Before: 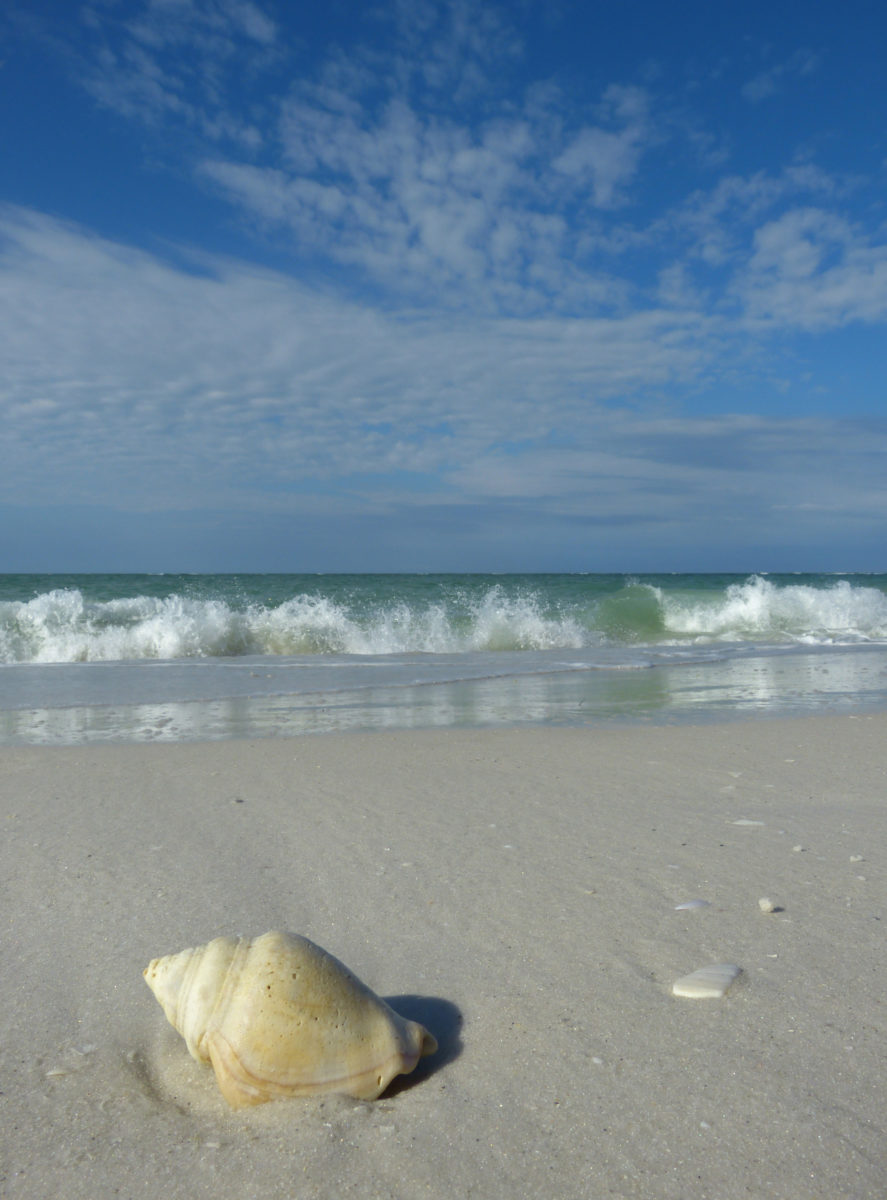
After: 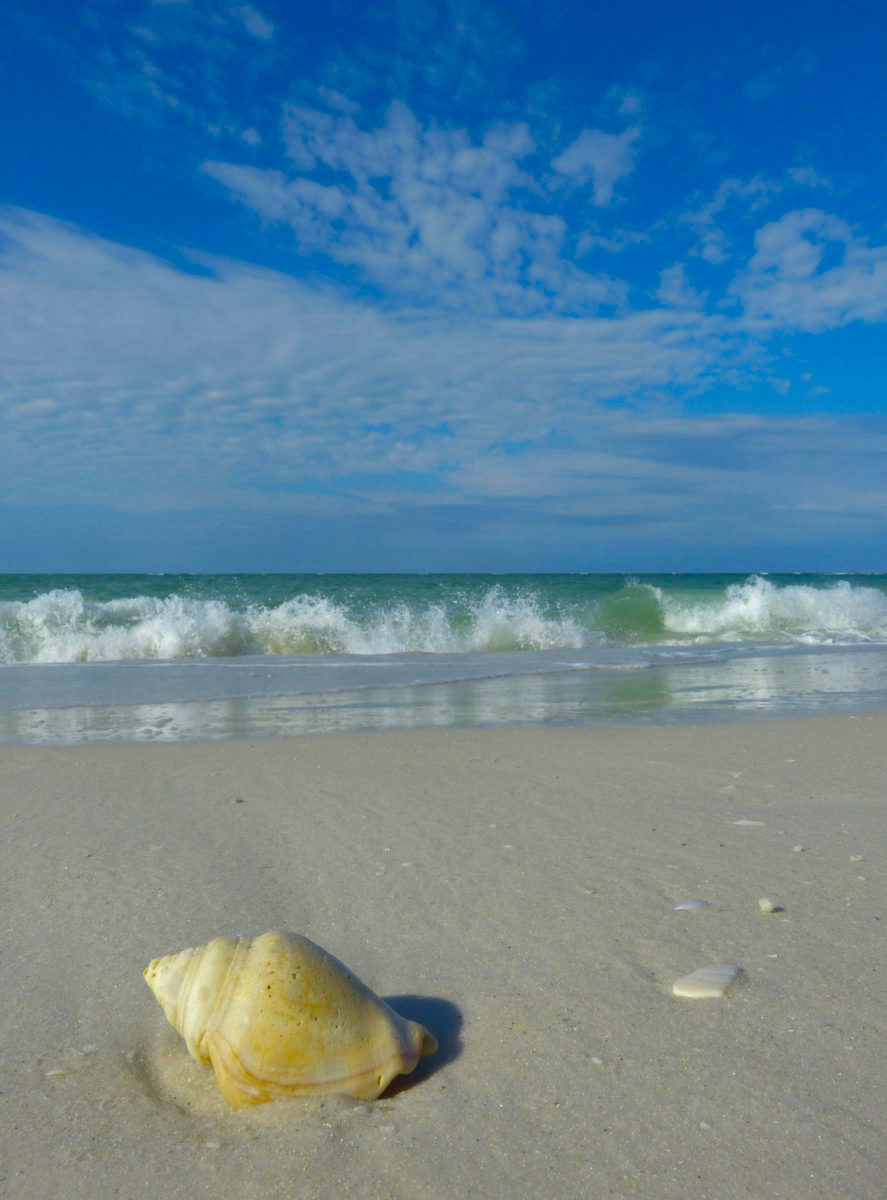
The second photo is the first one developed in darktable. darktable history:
shadows and highlights: shadows 40, highlights -60
color balance rgb: linear chroma grading › global chroma 15%, perceptual saturation grading › global saturation 30%
